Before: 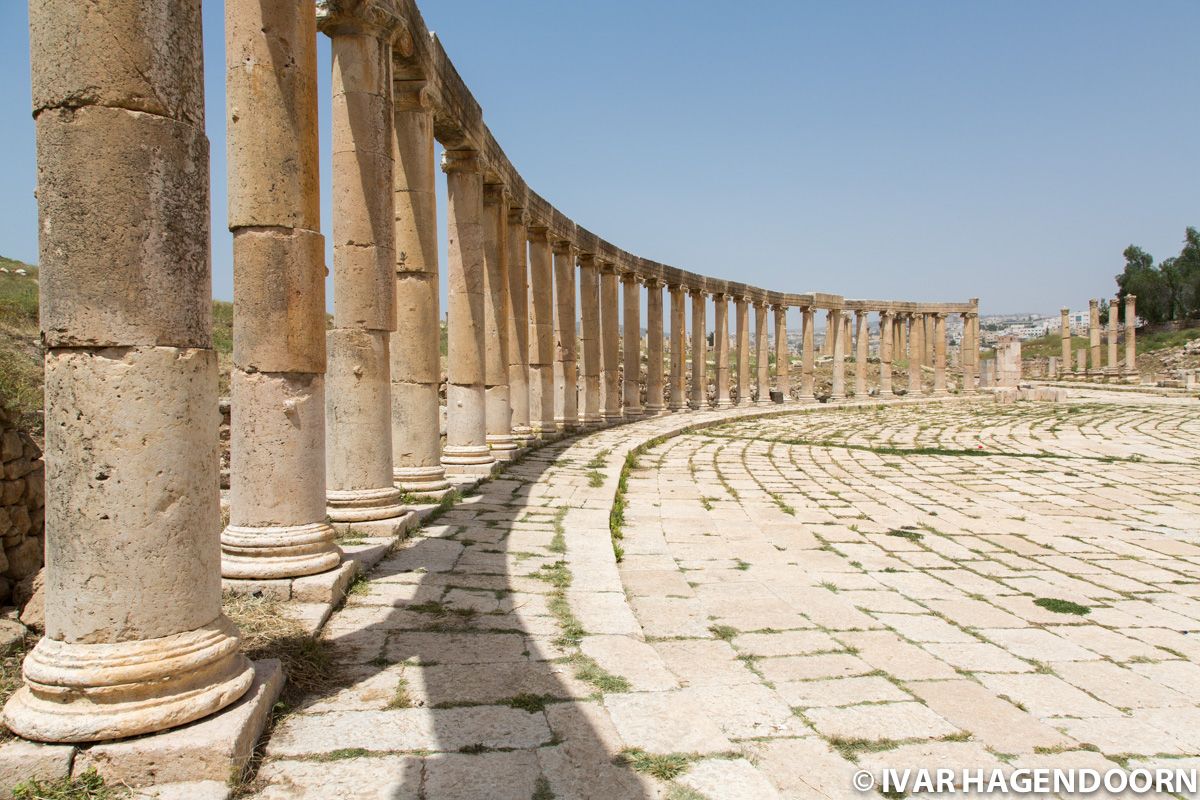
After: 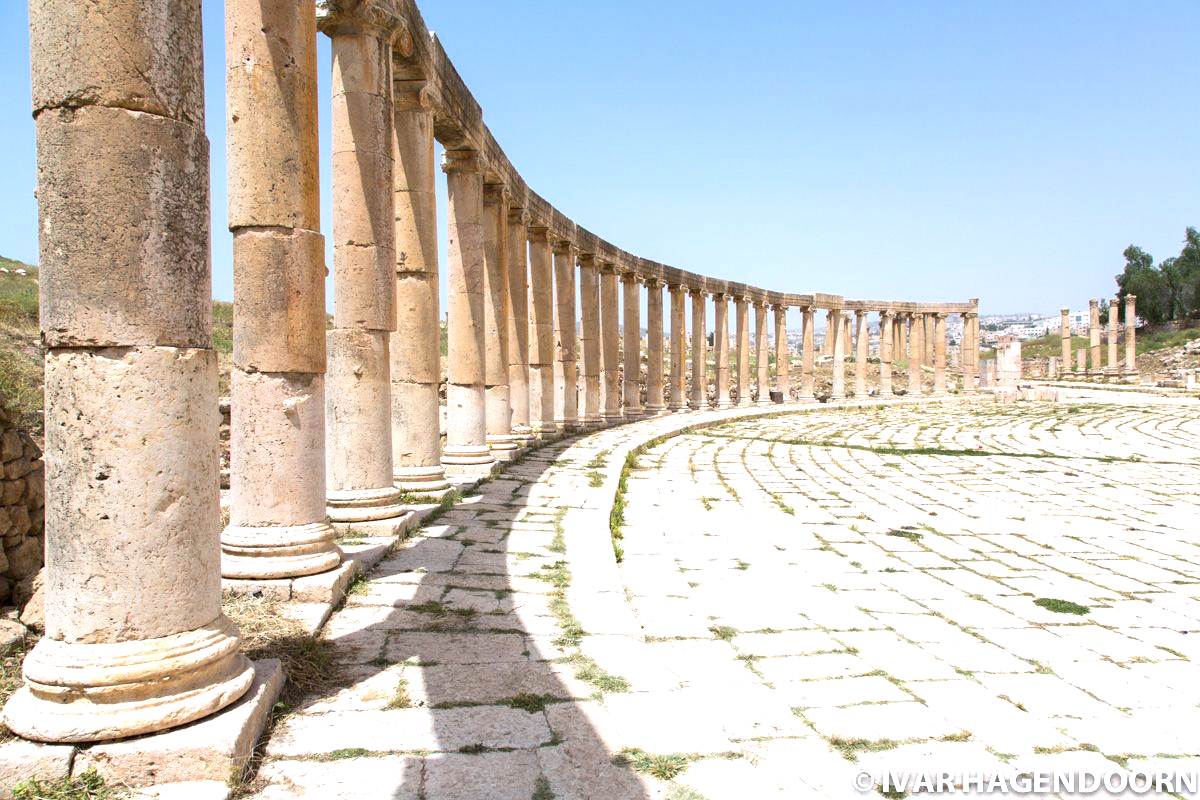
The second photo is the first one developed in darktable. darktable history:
color calibration: illuminant as shot in camera, x 0.358, y 0.373, temperature 4628.91 K
exposure: exposure 0.785 EV, compensate highlight preservation false
